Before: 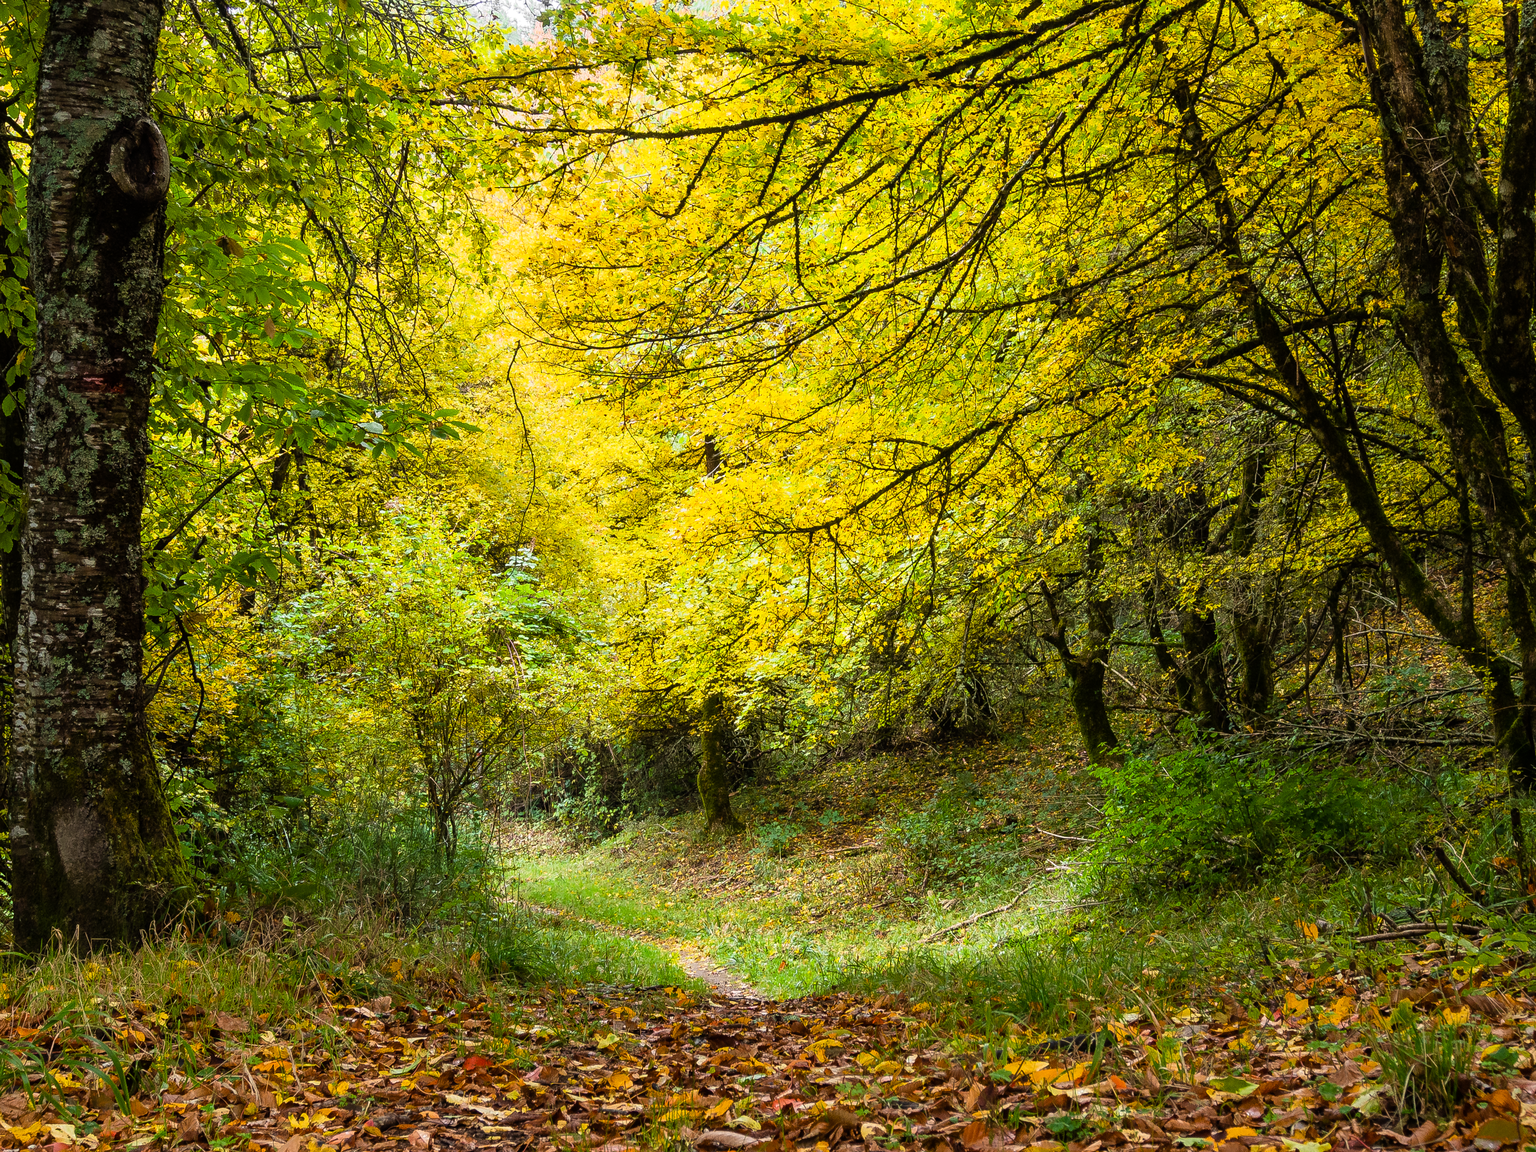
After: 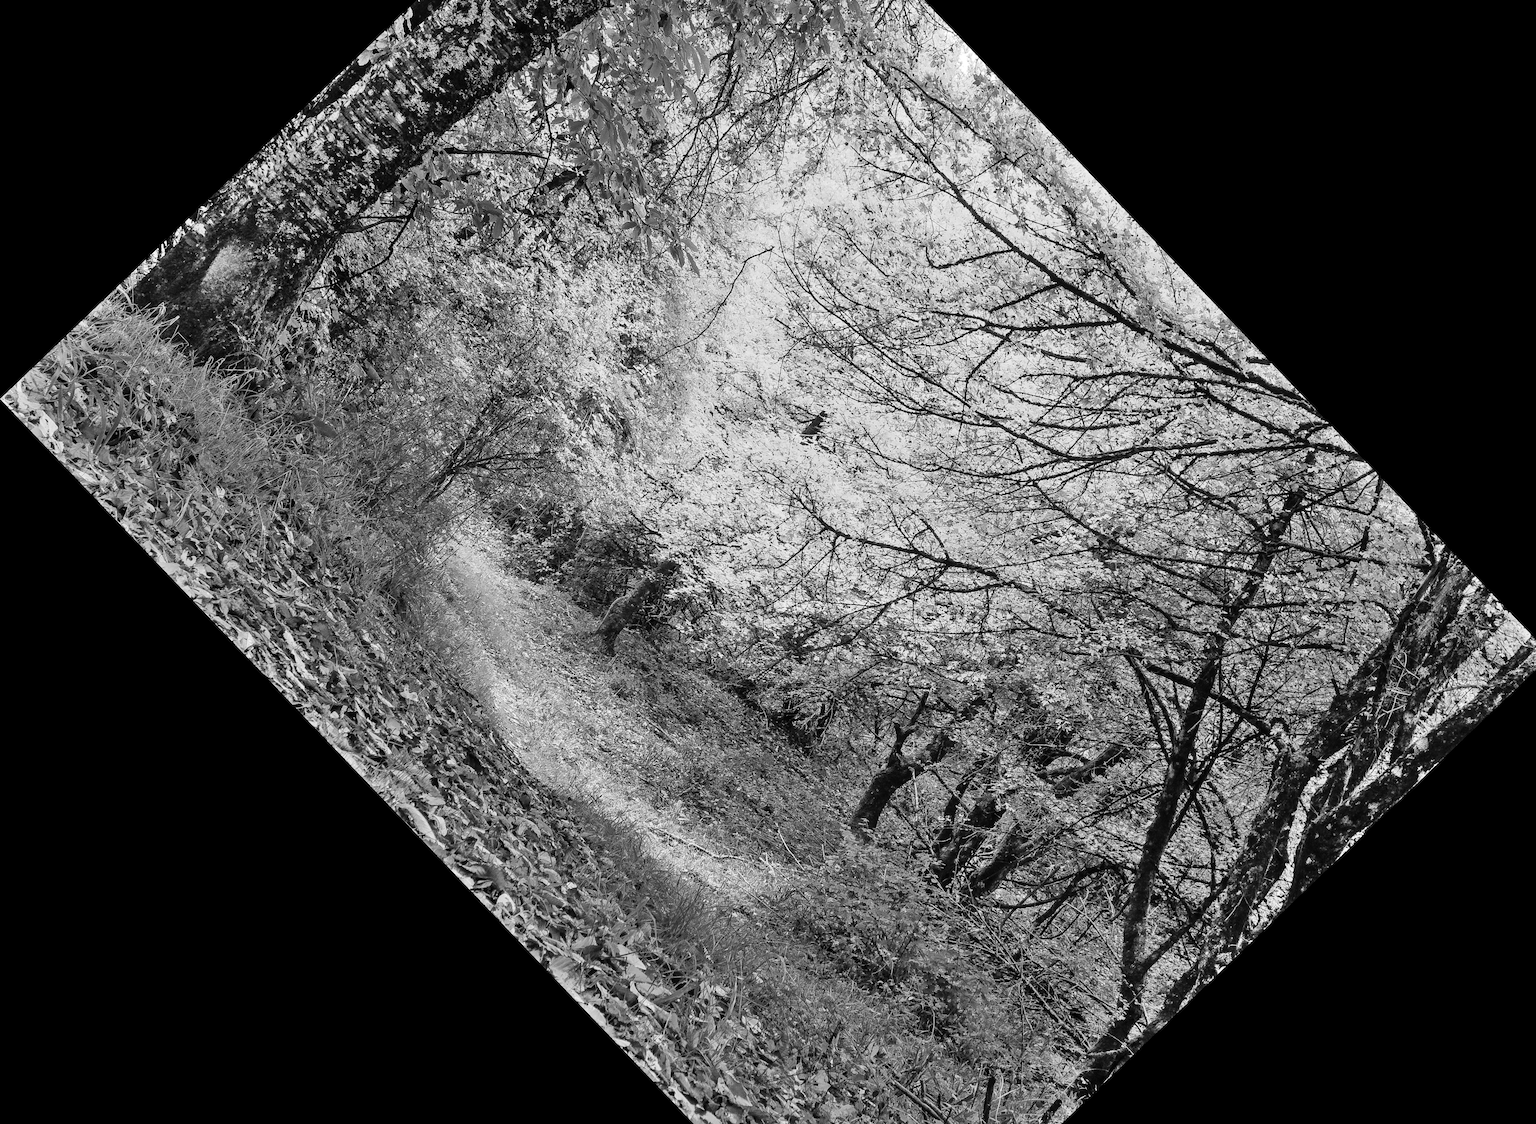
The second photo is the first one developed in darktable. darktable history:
shadows and highlights: shadows 75, highlights -25, soften with gaussian
monochrome: on, module defaults
crop and rotate: angle -46.26°, top 16.234%, right 0.912%, bottom 11.704%
